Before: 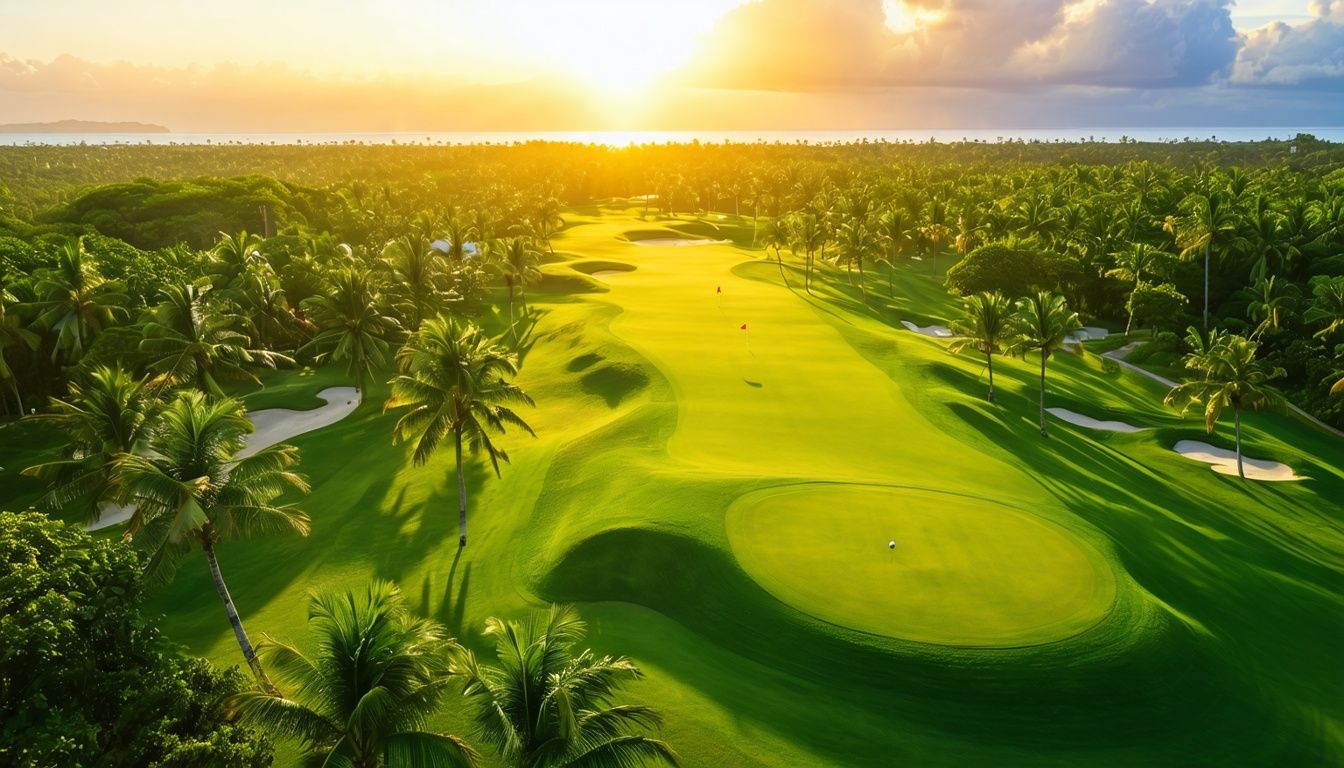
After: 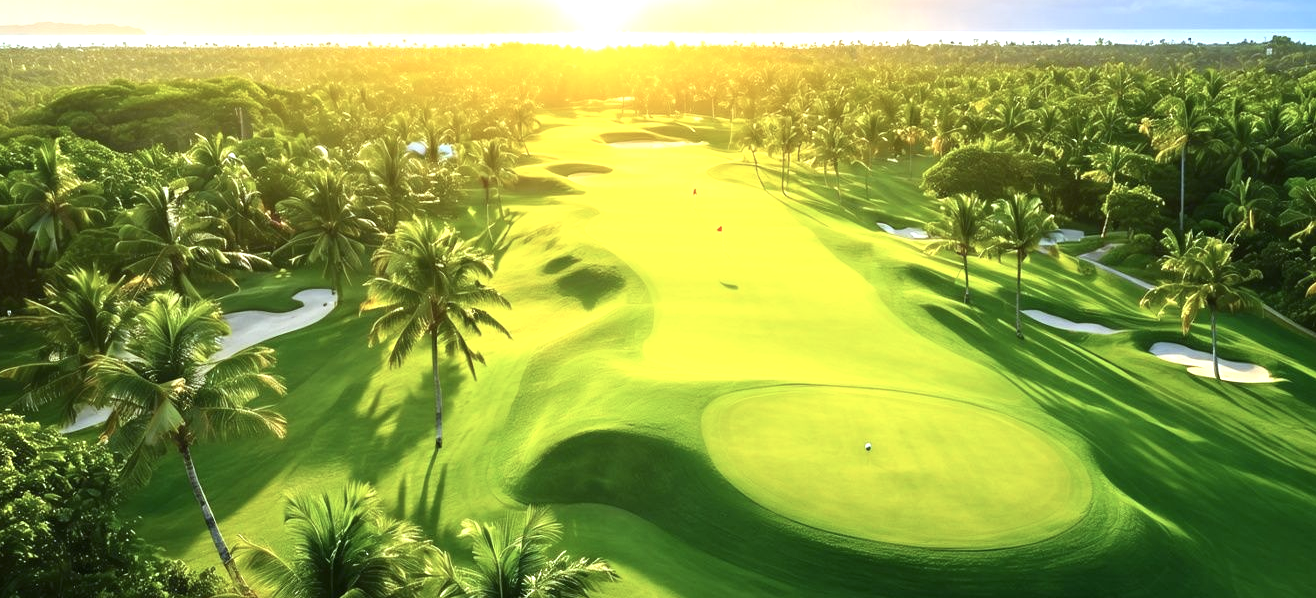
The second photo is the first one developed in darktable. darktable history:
crop and rotate: left 1.814%, top 12.818%, right 0.25%, bottom 9.225%
contrast brightness saturation: contrast 0.11, saturation -0.17
white balance: red 0.925, blue 1.046
exposure: black level correction 0, exposure 1 EV, compensate exposure bias true, compensate highlight preservation false
